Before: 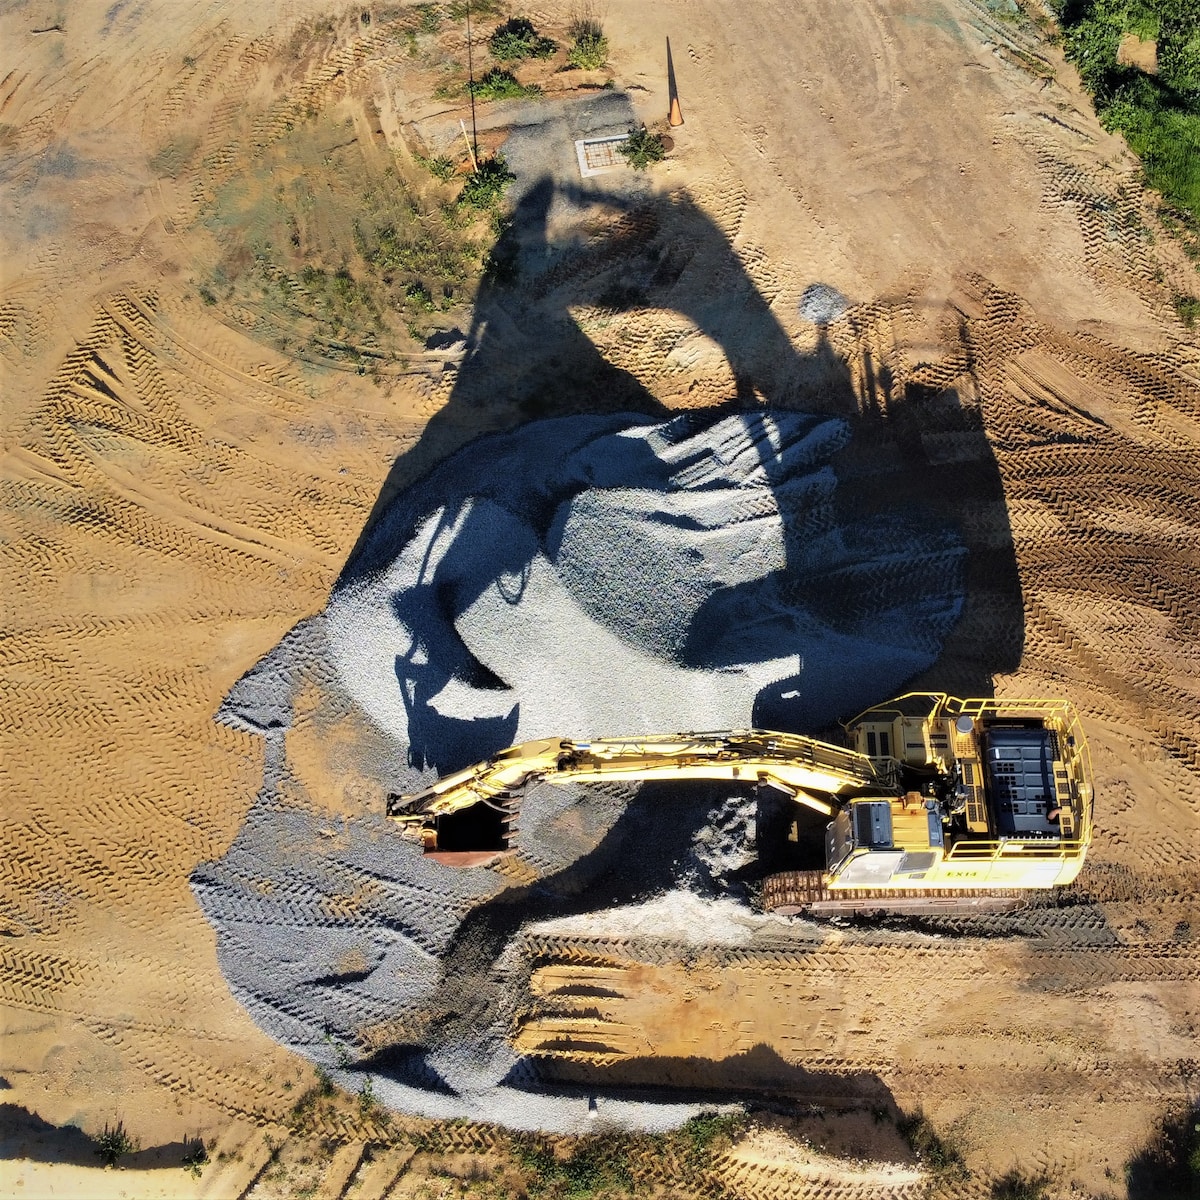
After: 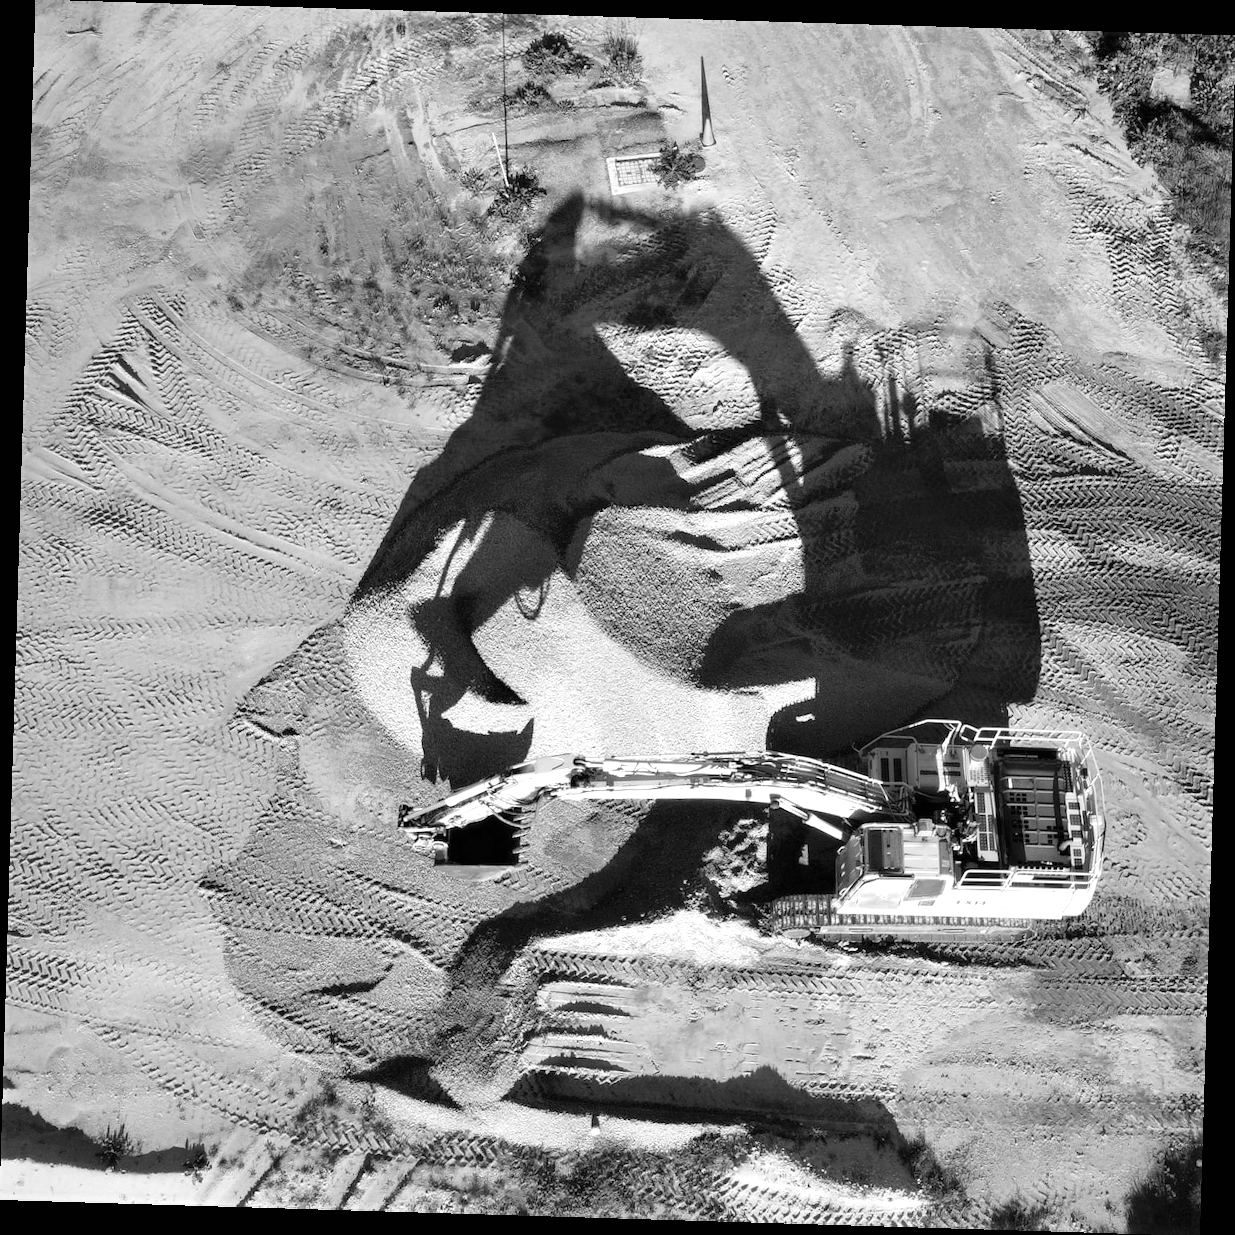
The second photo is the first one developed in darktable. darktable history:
monochrome: a 73.58, b 64.21
exposure: black level correction 0, exposure 0.5 EV, compensate highlight preservation false
tone equalizer: on, module defaults
rotate and perspective: rotation 1.72°, automatic cropping off
